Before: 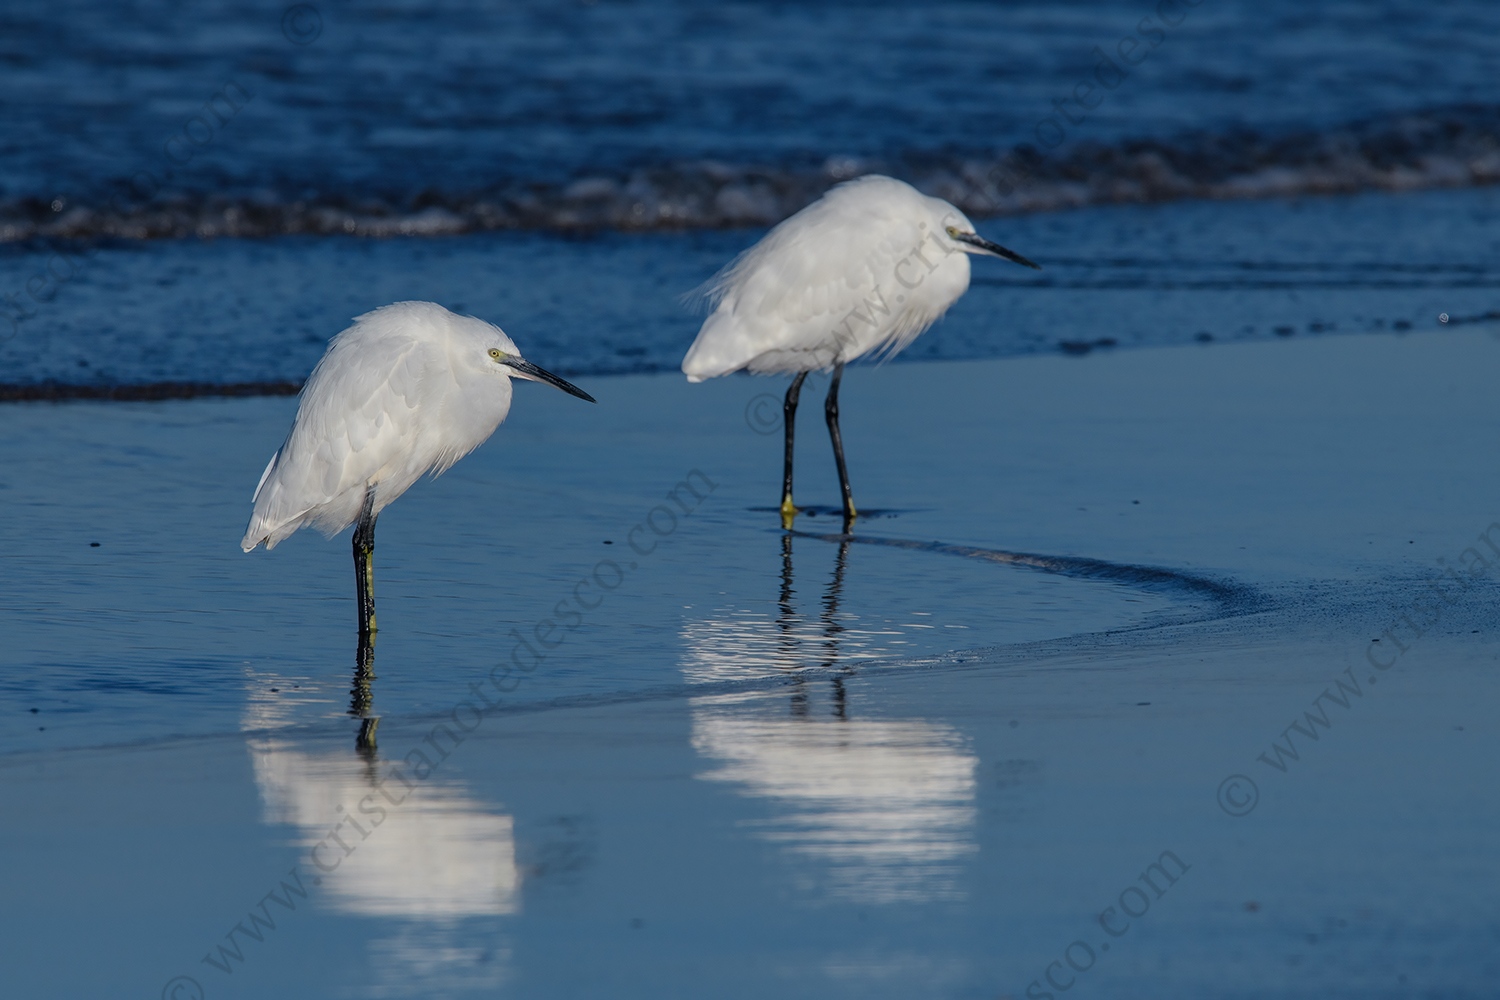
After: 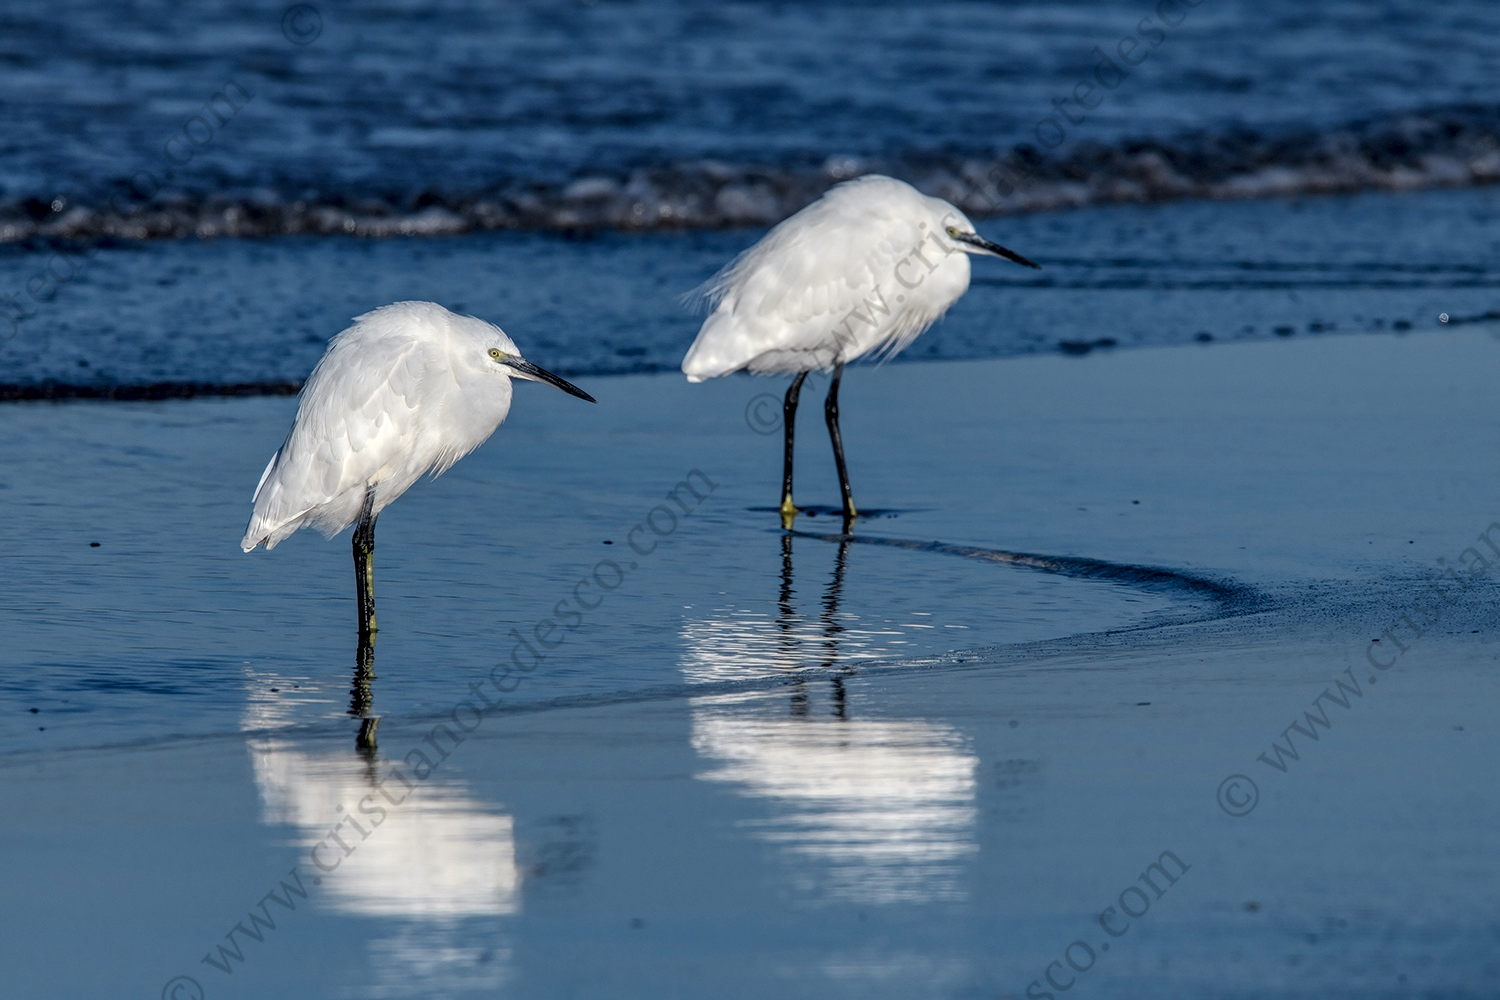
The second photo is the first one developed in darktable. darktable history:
shadows and highlights: radius 44.78, white point adjustment 6.64, compress 79.65%, highlights color adjustment 78.42%, soften with gaussian
color contrast: green-magenta contrast 0.96
tone equalizer: on, module defaults
local contrast: highlights 25%, detail 150%
